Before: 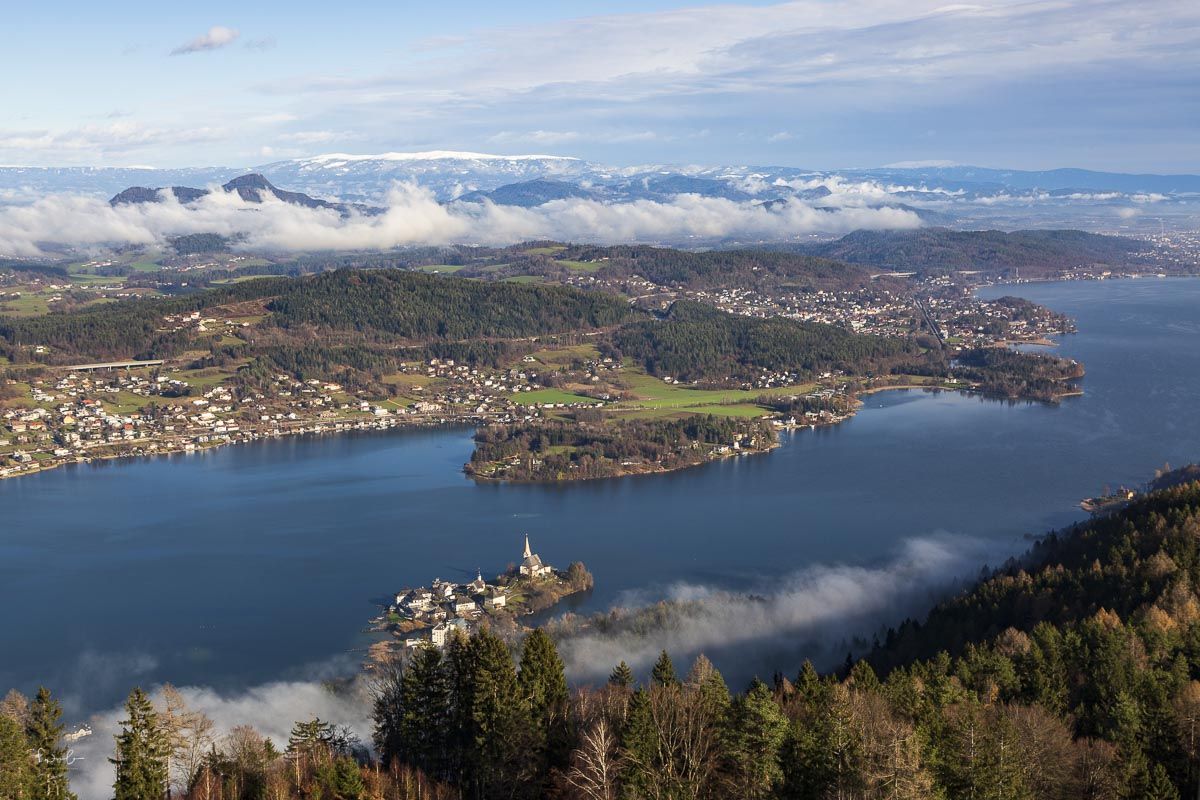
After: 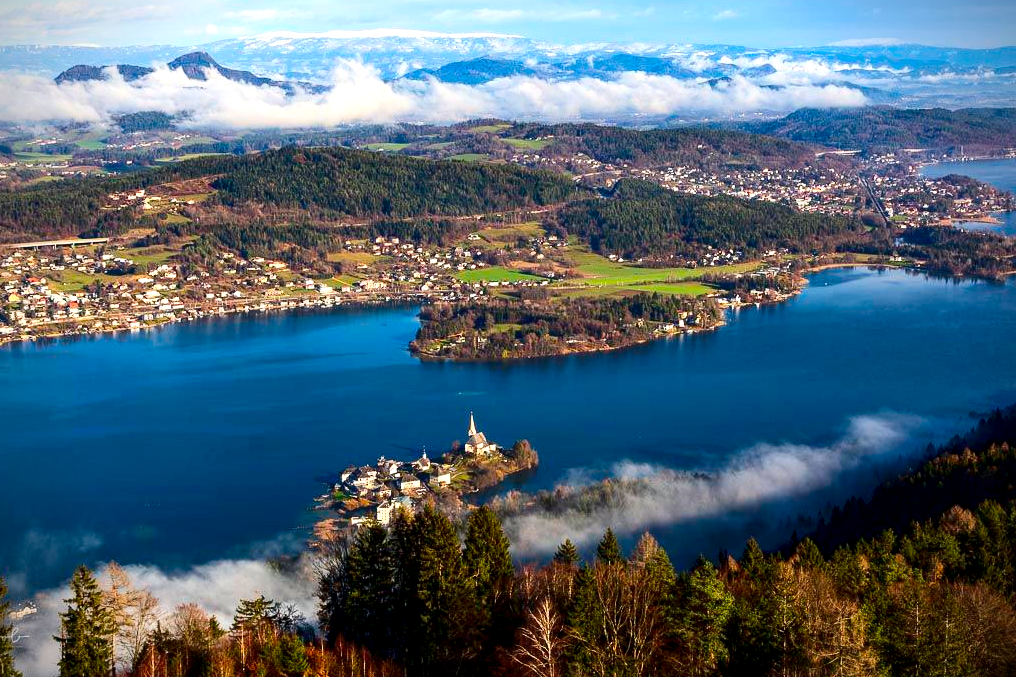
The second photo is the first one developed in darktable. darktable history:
local contrast: highlights 100%, shadows 100%, detail 120%, midtone range 0.2
crop and rotate: left 4.649%, top 15.295%, right 10.644%
contrast brightness saturation: contrast 0.211, brightness -0.105, saturation 0.212
color balance rgb: shadows lift › chroma 1.025%, shadows lift › hue 241.54°, perceptual saturation grading › global saturation 19.587%, perceptual brilliance grading › global brilliance 10.012%, perceptual brilliance grading › shadows 14.842%
vignetting: fall-off start 89.31%, fall-off radius 44.22%, brightness -0.58, saturation -0.108, width/height ratio 1.16, unbound false
